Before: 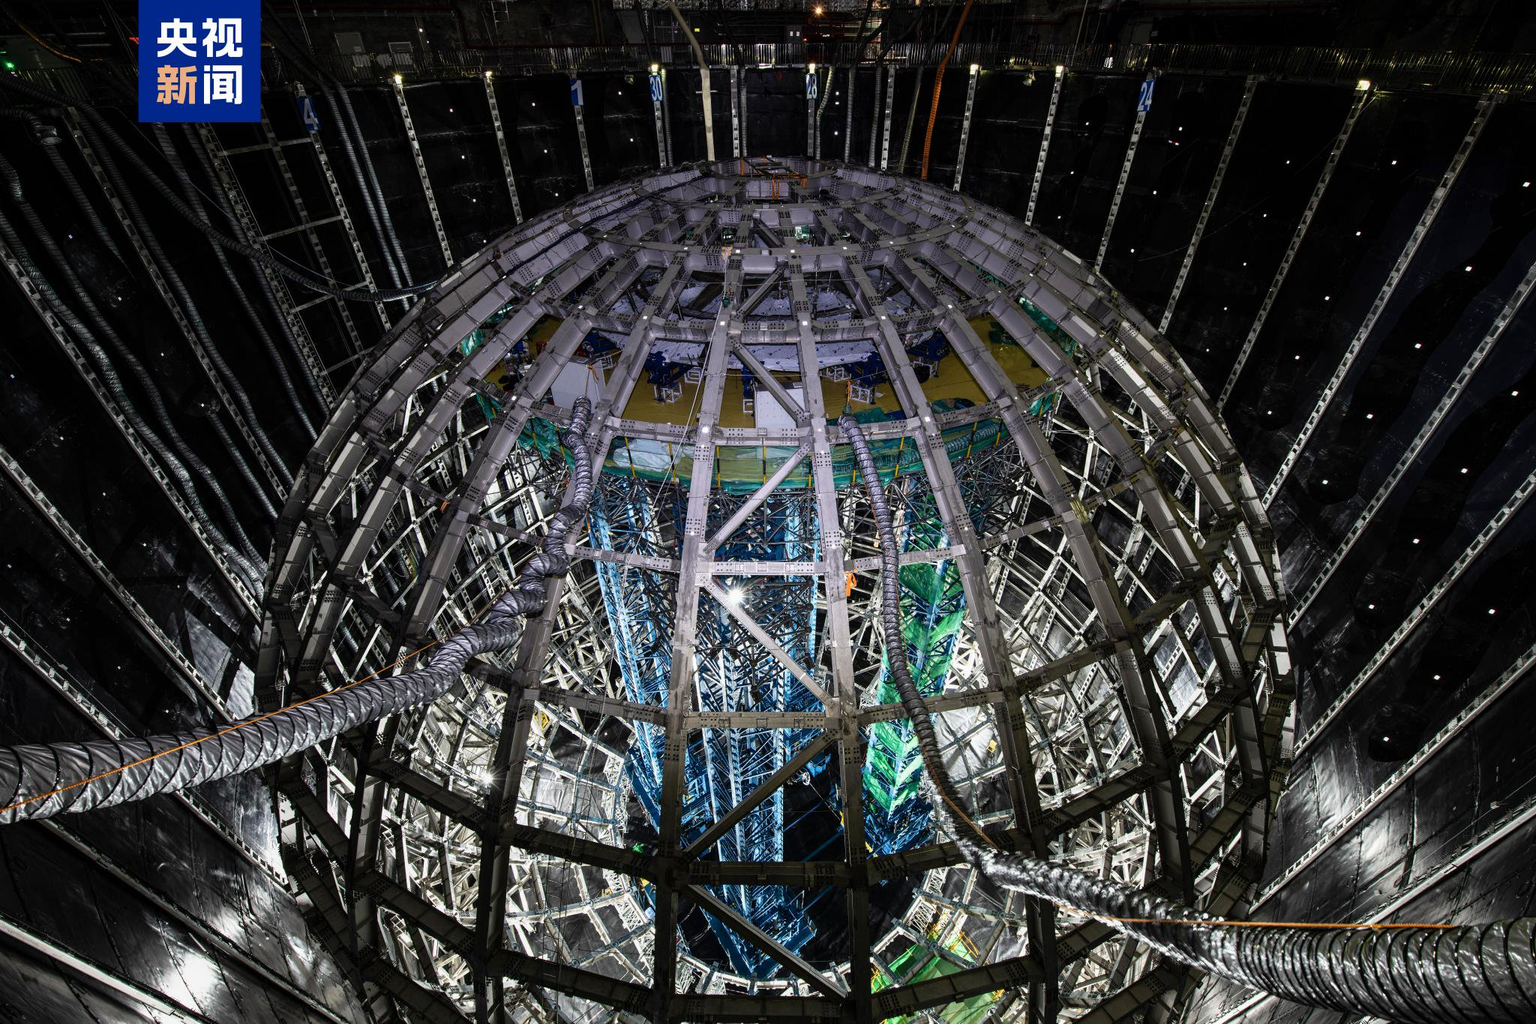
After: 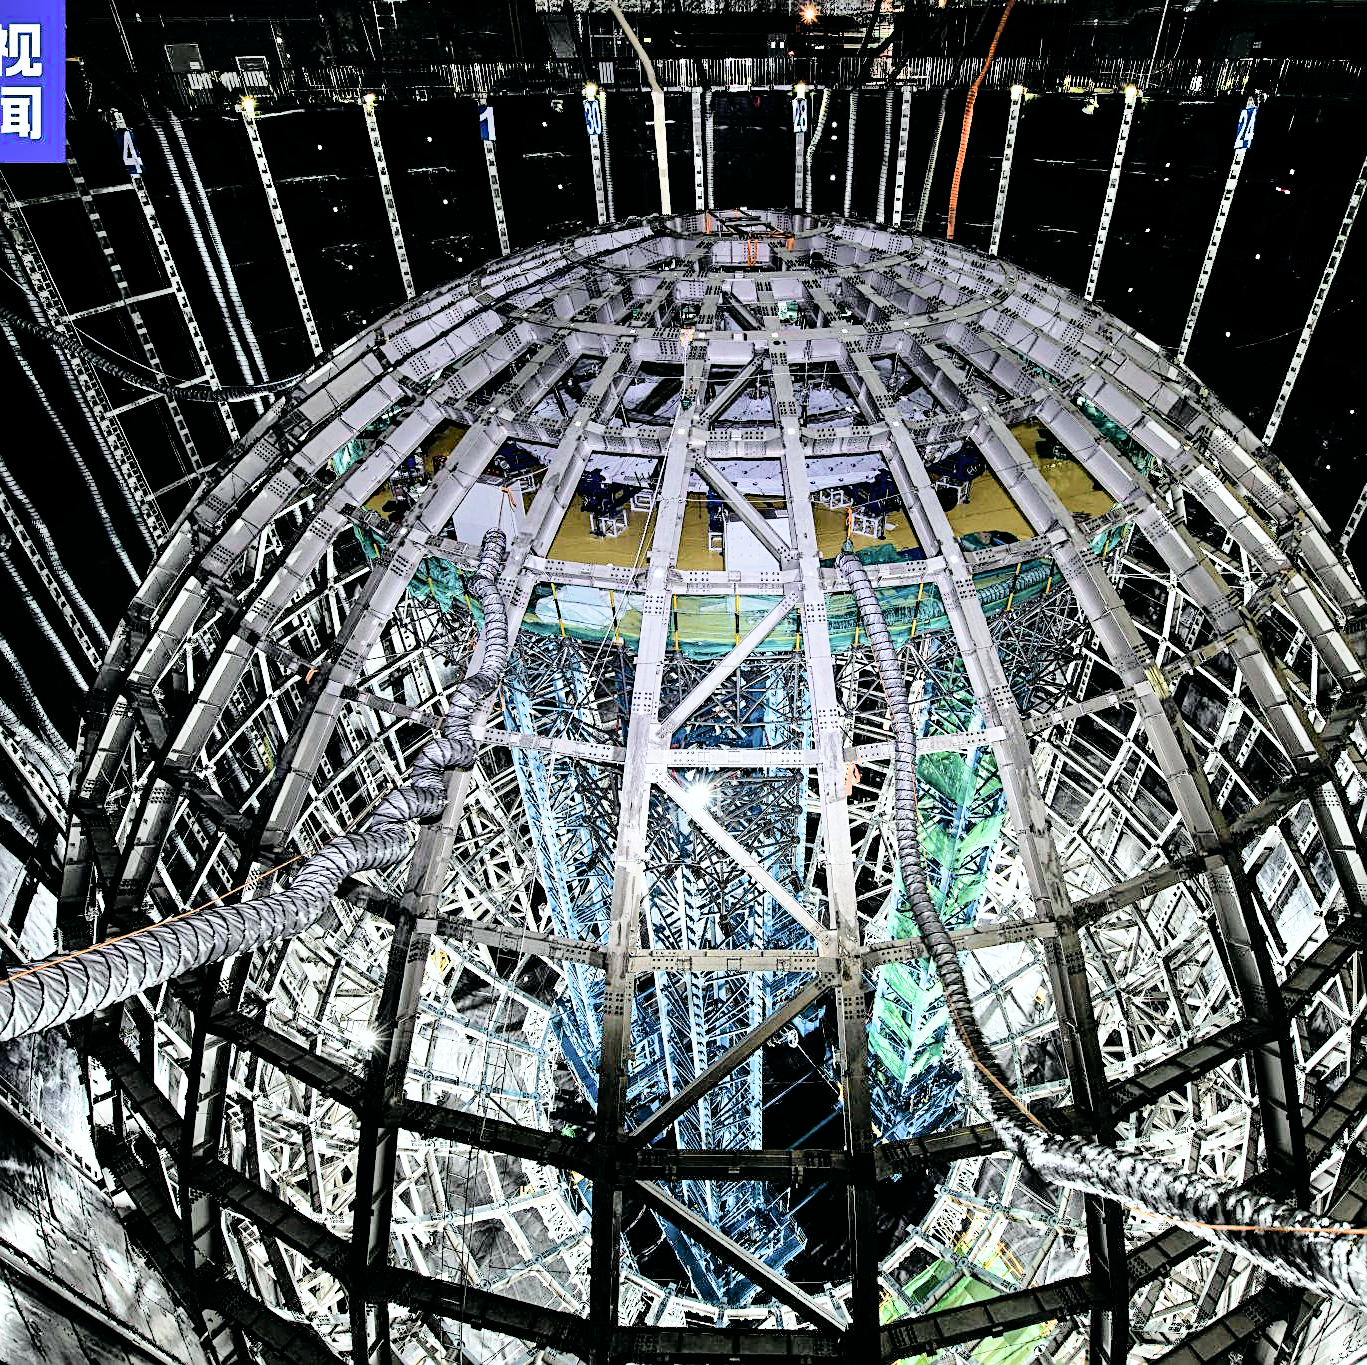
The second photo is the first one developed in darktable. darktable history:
filmic rgb: black relative exposure -7.59 EV, white relative exposure 4.64 EV, target black luminance 0%, hardness 3.55, latitude 50.44%, contrast 1.029, highlights saturation mix 8.84%, shadows ↔ highlights balance -0.17%
shadows and highlights: soften with gaussian
tone curve: curves: ch0 [(0, 0) (0.081, 0.044) (0.185, 0.145) (0.283, 0.273) (0.405, 0.449) (0.495, 0.554) (0.686, 0.743) (0.826, 0.853) (0.978, 0.988)]; ch1 [(0, 0) (0.147, 0.166) (0.321, 0.362) (0.371, 0.402) (0.423, 0.426) (0.479, 0.472) (0.505, 0.497) (0.521, 0.506) (0.551, 0.546) (0.586, 0.571) (0.625, 0.638) (0.68, 0.715) (1, 1)]; ch2 [(0, 0) (0.346, 0.378) (0.404, 0.427) (0.502, 0.498) (0.531, 0.517) (0.547, 0.526) (0.582, 0.571) (0.629, 0.626) (0.717, 0.678) (1, 1)], color space Lab, independent channels, preserve colors none
crop and rotate: left 13.796%, right 19.433%
sharpen: on, module defaults
haze removal: compatibility mode true, adaptive false
tone equalizer: -8 EV -0.427 EV, -7 EV -0.428 EV, -6 EV -0.347 EV, -5 EV -0.256 EV, -3 EV 0.236 EV, -2 EV 0.342 EV, -1 EV 0.39 EV, +0 EV 0.389 EV
exposure: exposure 1.484 EV, compensate highlight preservation false
